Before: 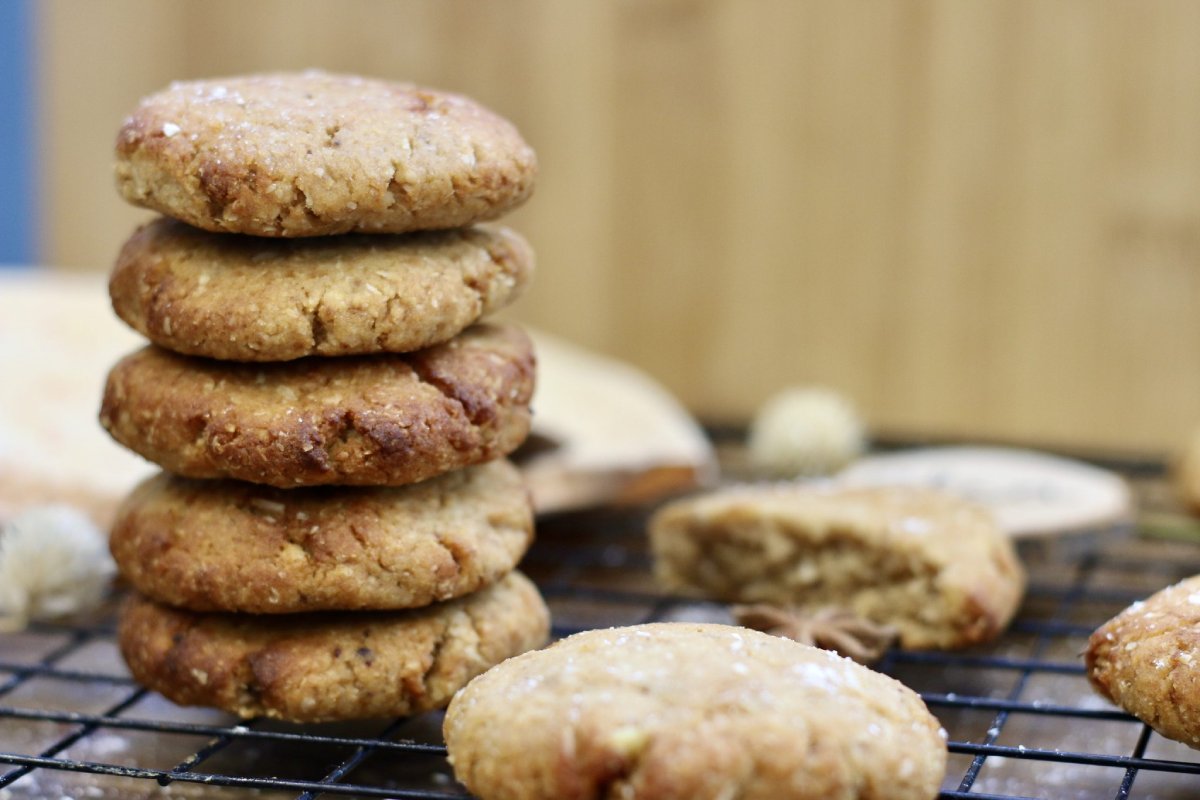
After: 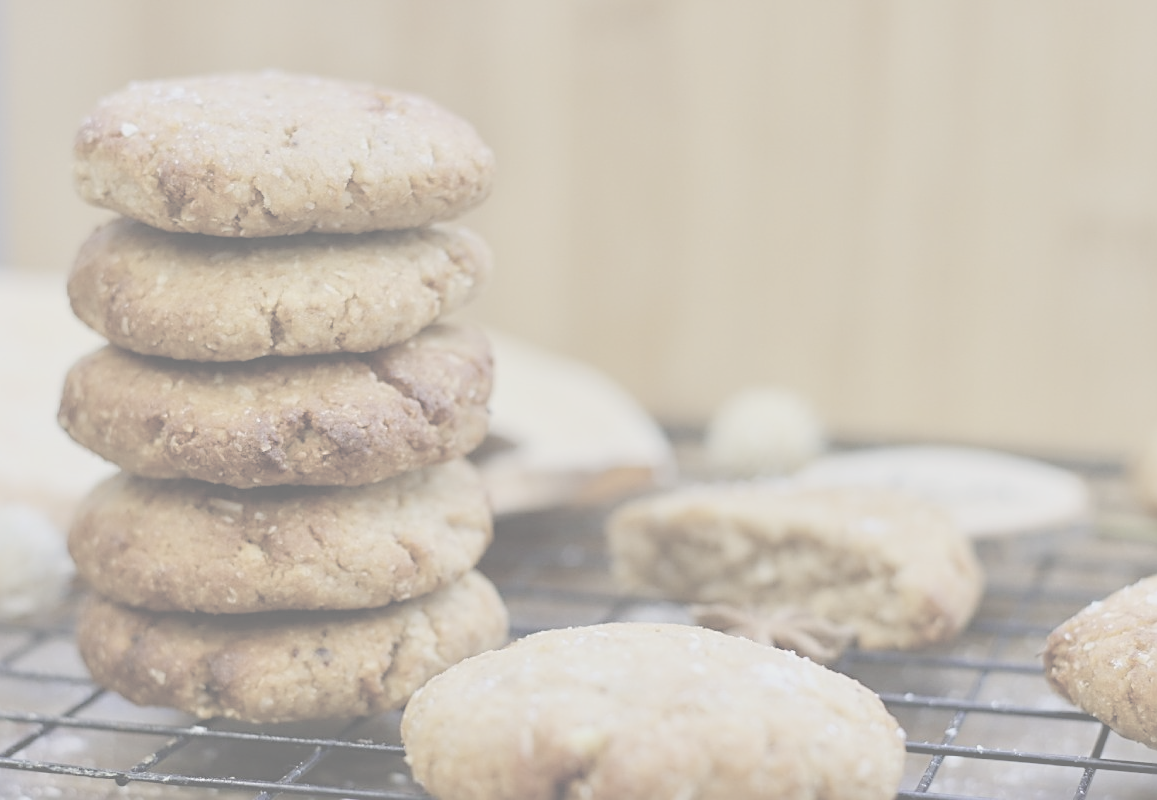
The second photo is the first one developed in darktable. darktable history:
crop and rotate: left 3.526%
sharpen: on, module defaults
contrast brightness saturation: contrast -0.338, brightness 0.751, saturation -0.763
color balance rgb: perceptual saturation grading › global saturation 30.444%, global vibrance 20%
